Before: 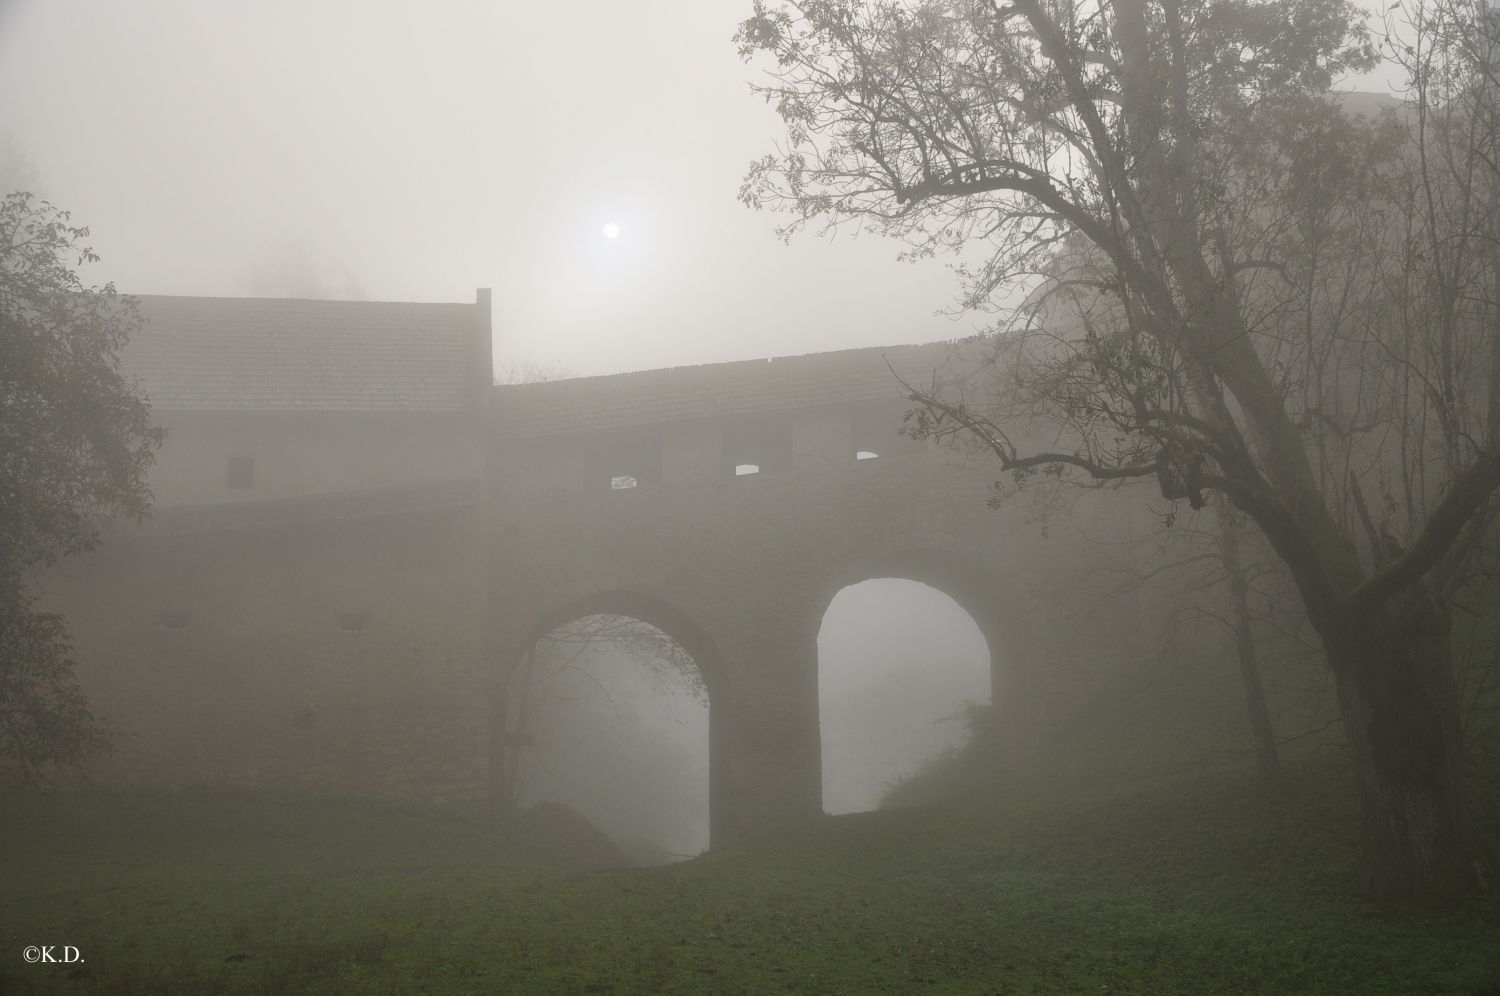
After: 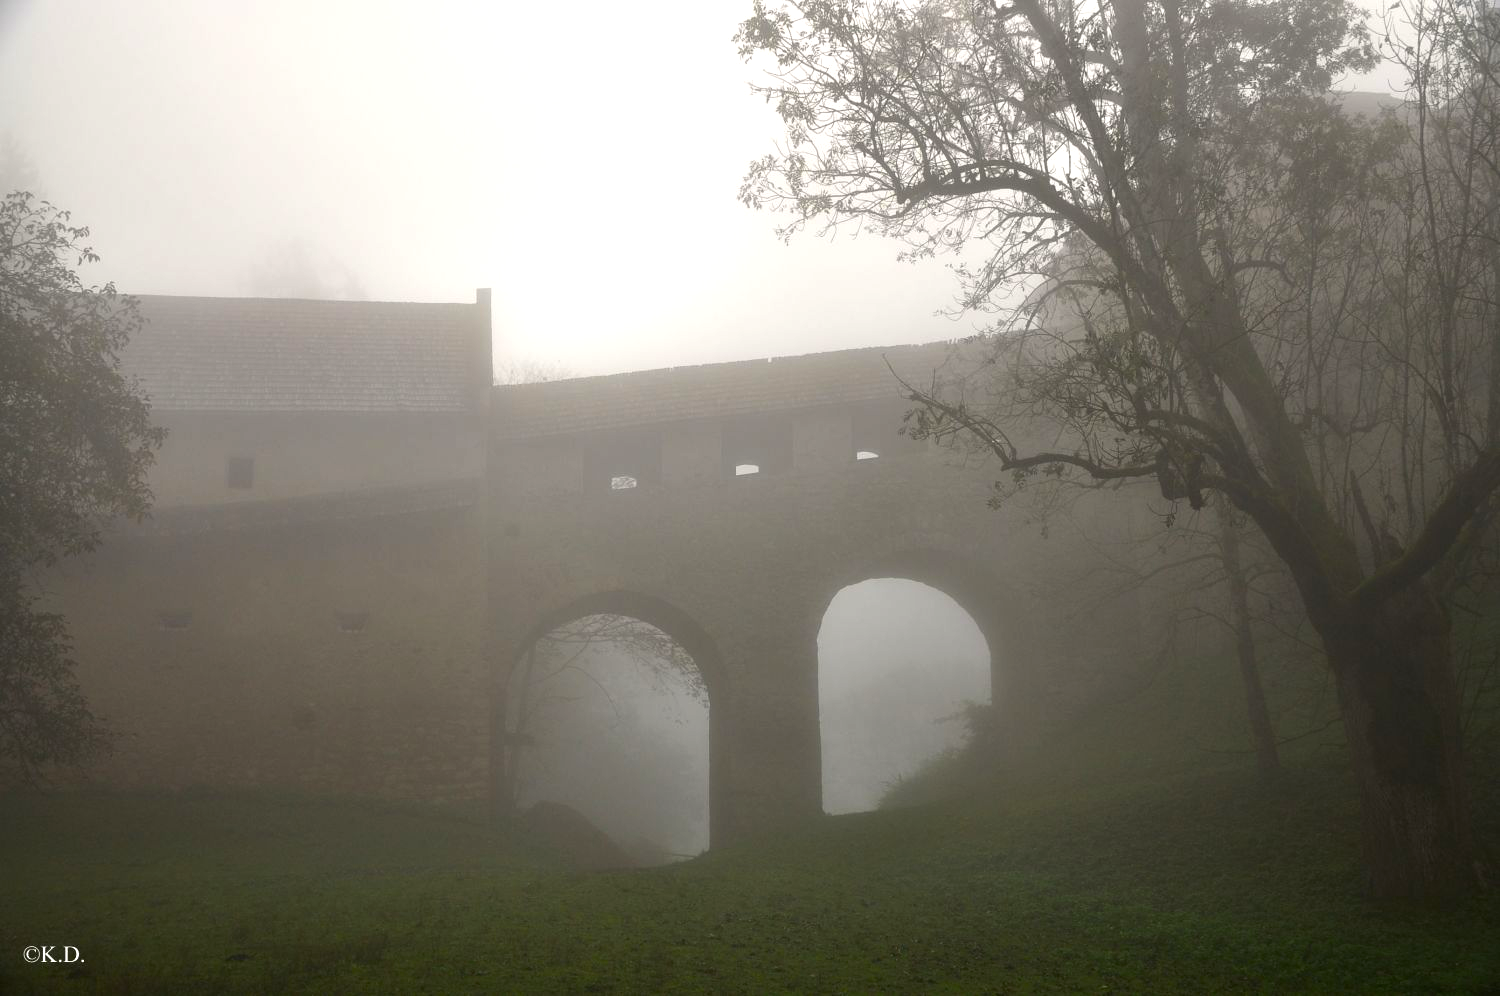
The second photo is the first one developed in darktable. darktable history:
color balance rgb: global offset › luminance -0.506%, perceptual saturation grading › global saturation 35.672%, perceptual brilliance grading › global brilliance 14.86%, perceptual brilliance grading › shadows -34.42%
